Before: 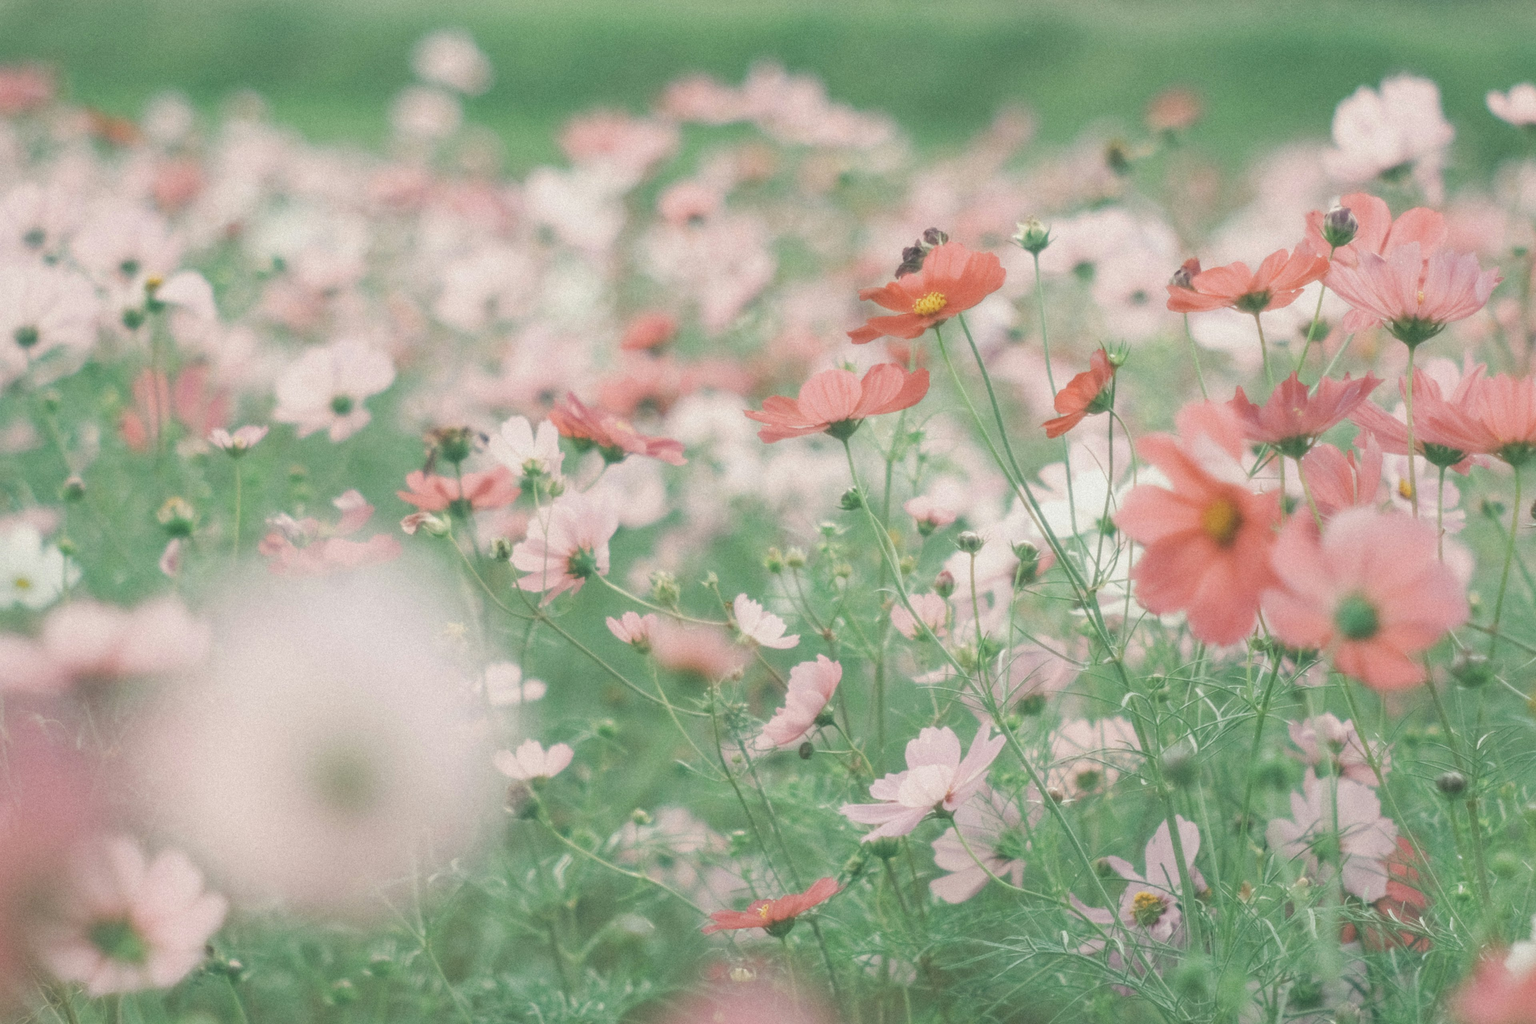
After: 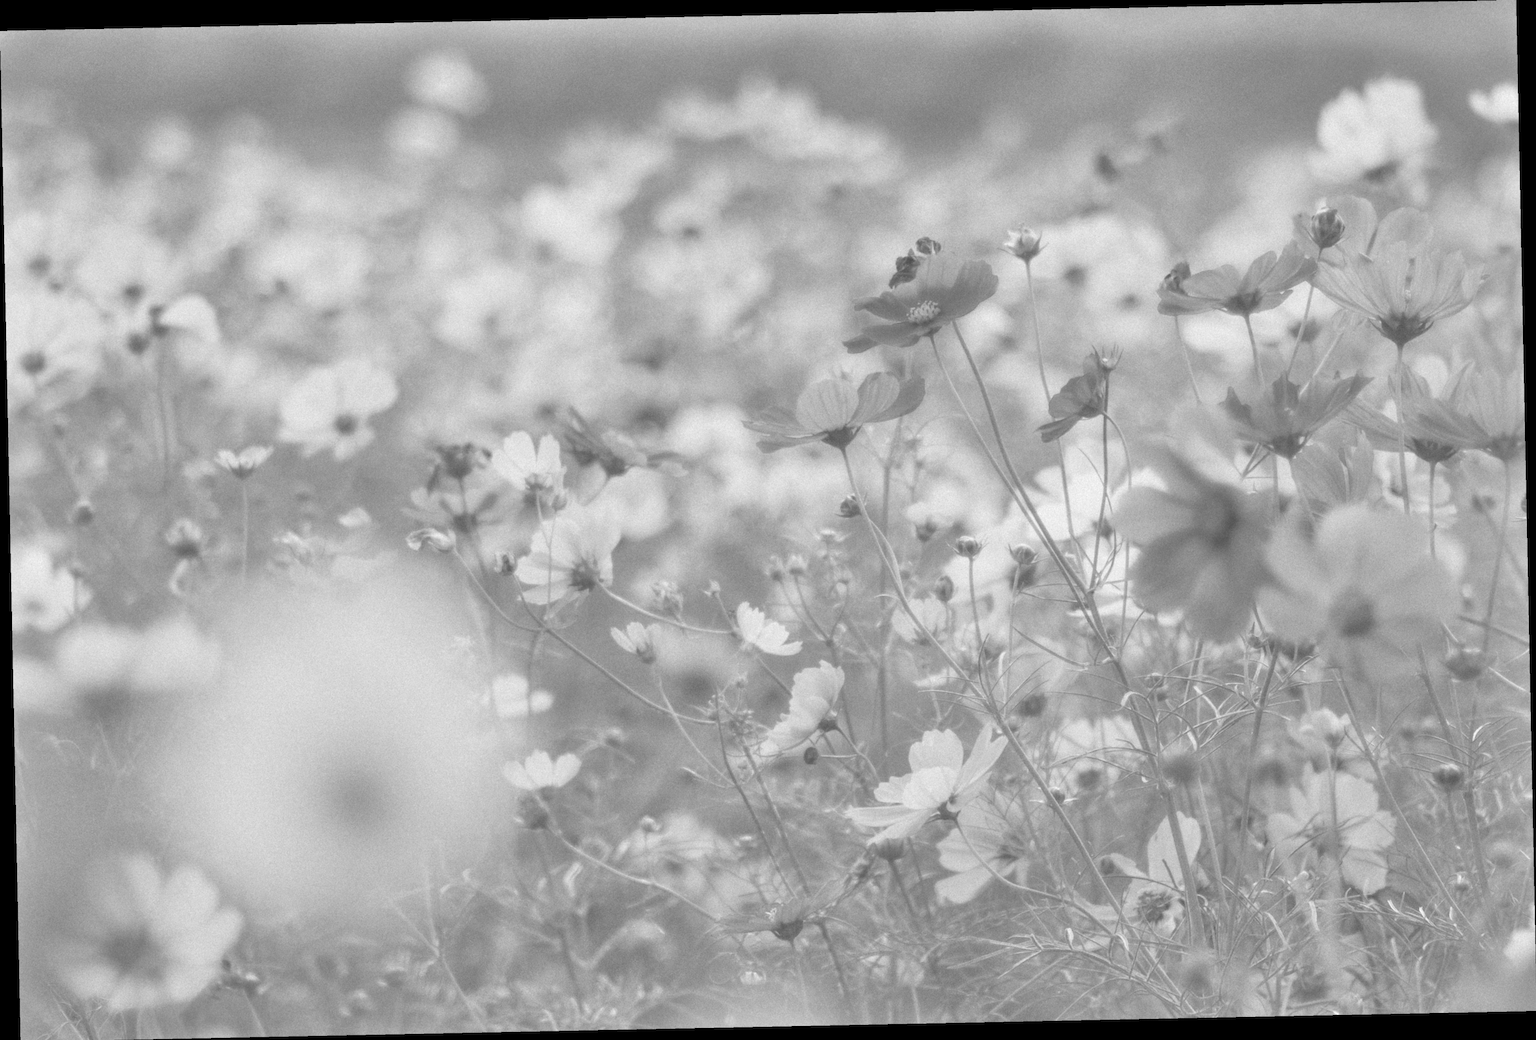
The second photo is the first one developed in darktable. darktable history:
monochrome: a 0, b 0, size 0.5, highlights 0.57
rotate and perspective: rotation -1.17°, automatic cropping off
tone equalizer: -7 EV 0.15 EV, -6 EV 0.6 EV, -5 EV 1.15 EV, -4 EV 1.33 EV, -3 EV 1.15 EV, -2 EV 0.6 EV, -1 EV 0.15 EV, mask exposure compensation -0.5 EV
